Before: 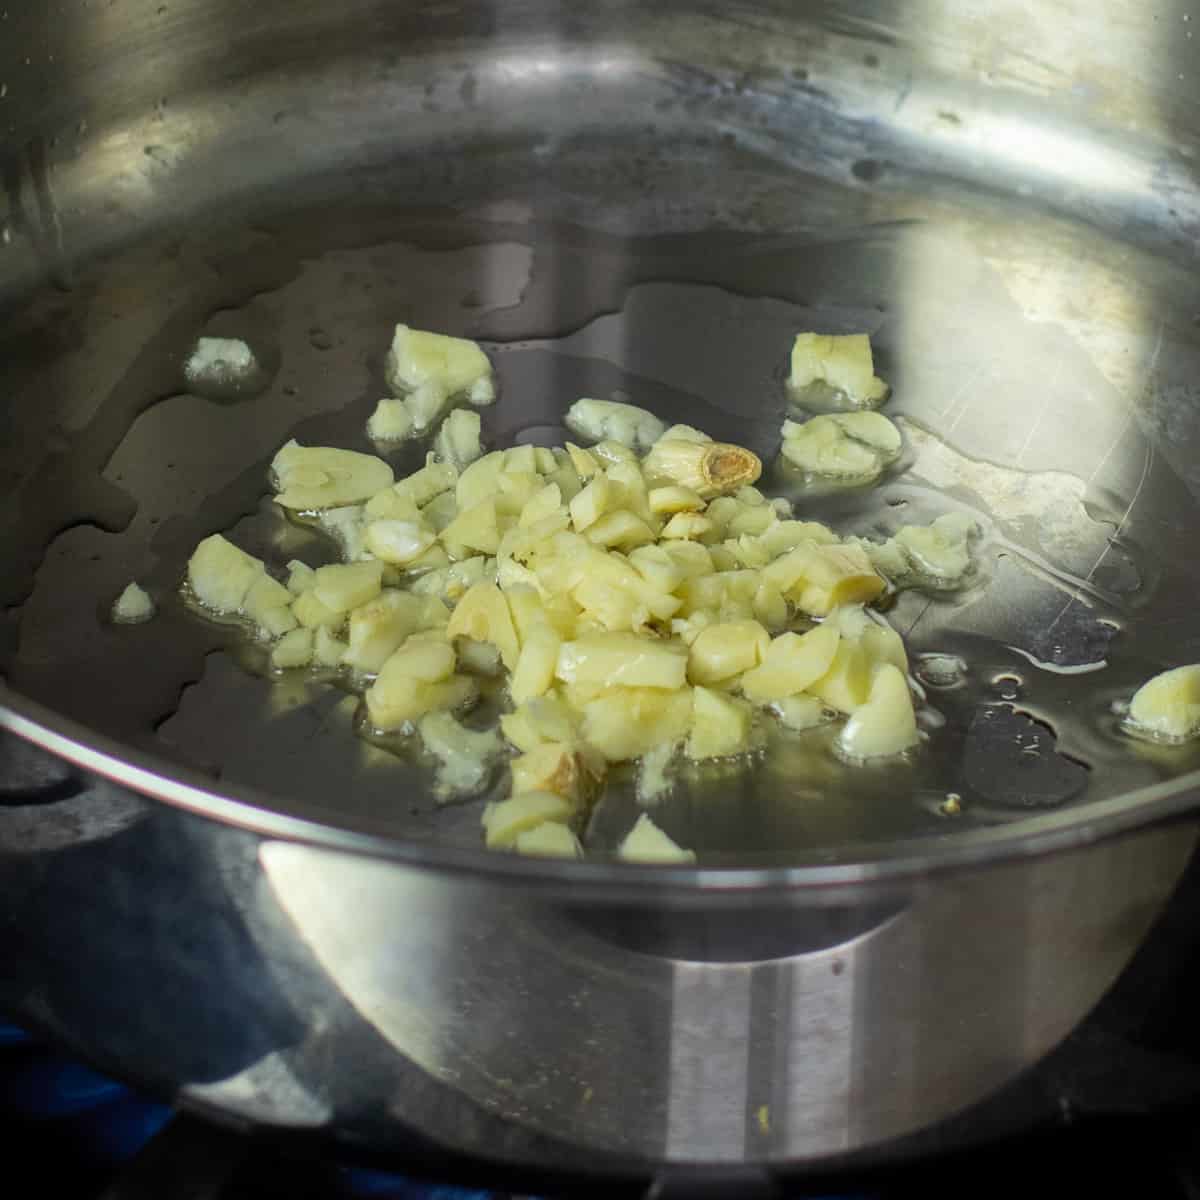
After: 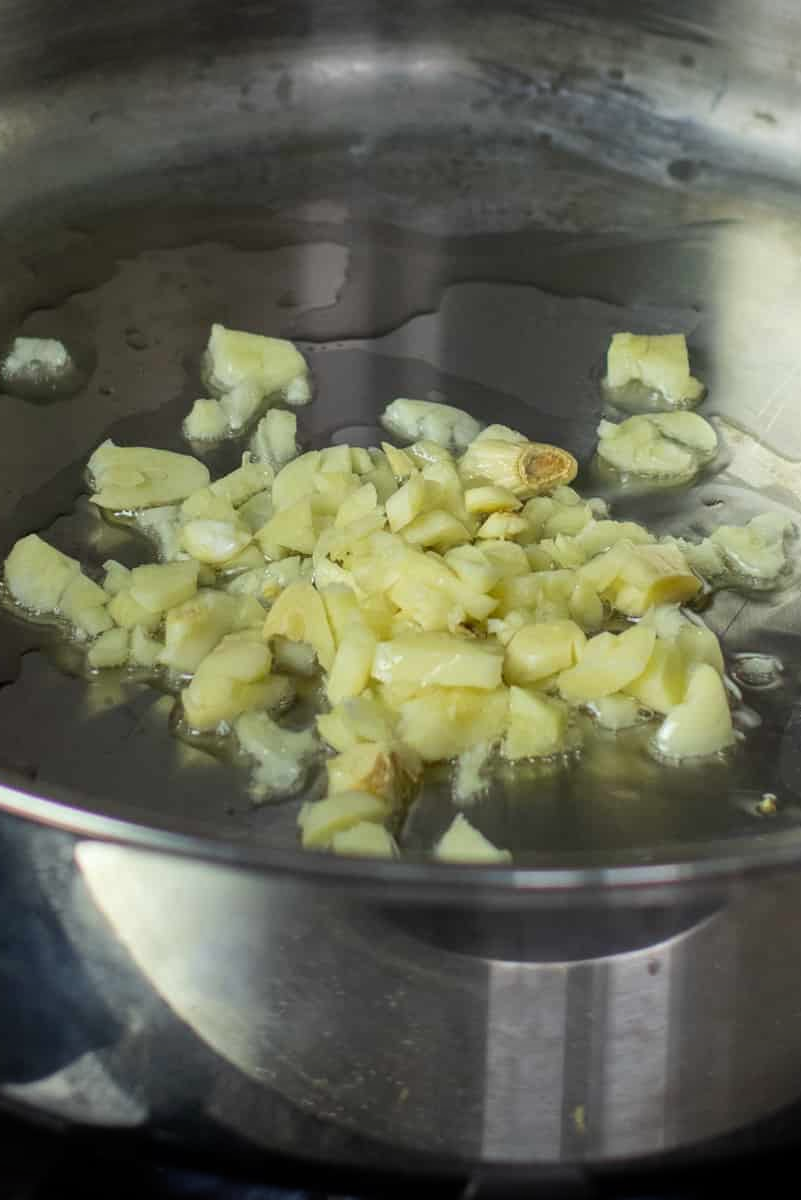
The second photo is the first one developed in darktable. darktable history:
vignetting: fall-off start 100.91%, width/height ratio 1.307, unbound false
crop and rotate: left 15.383%, right 17.827%
